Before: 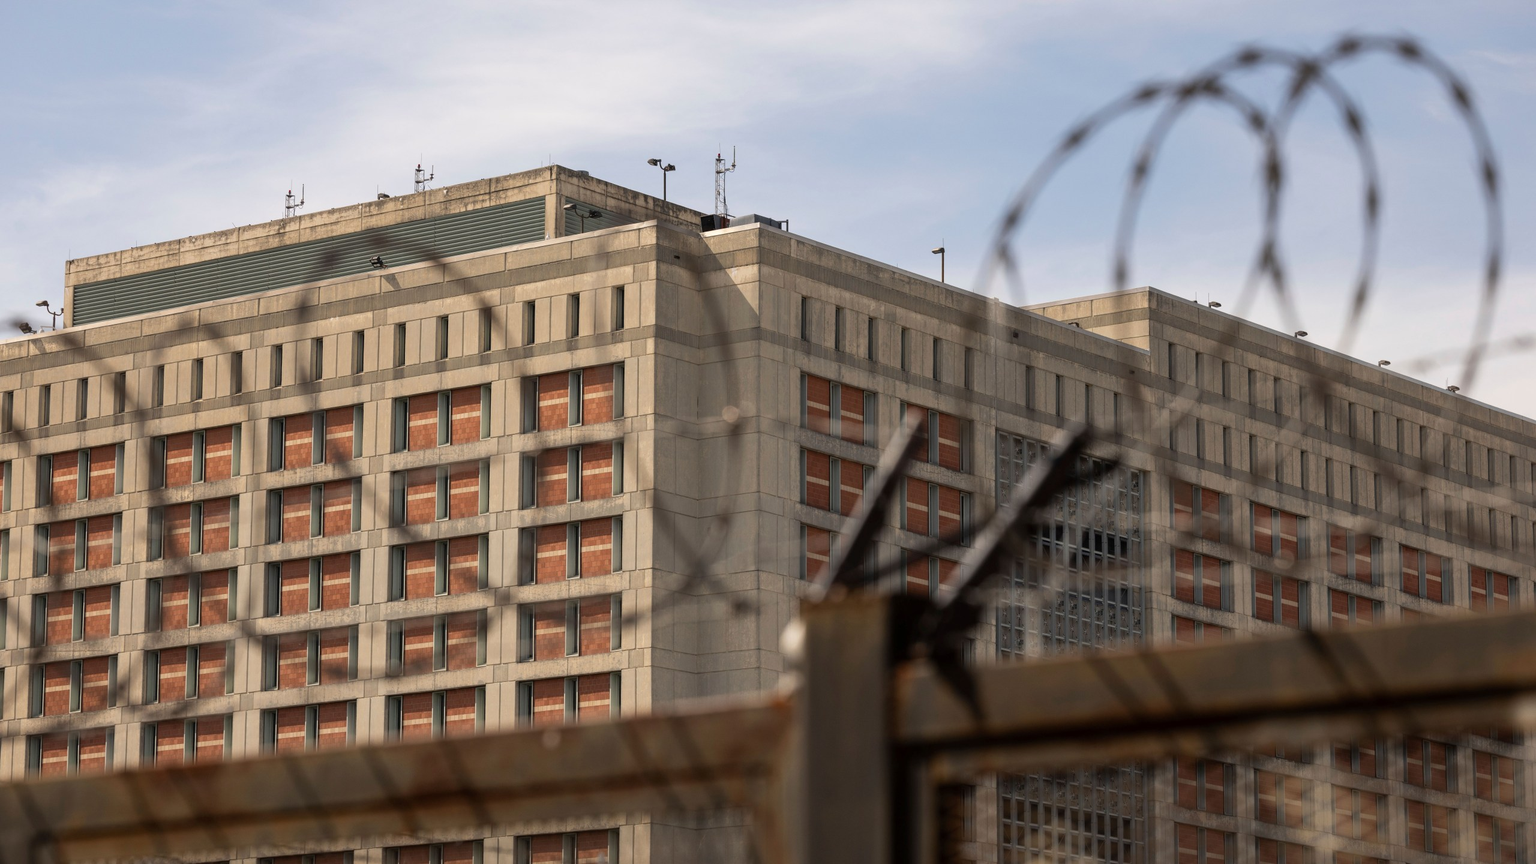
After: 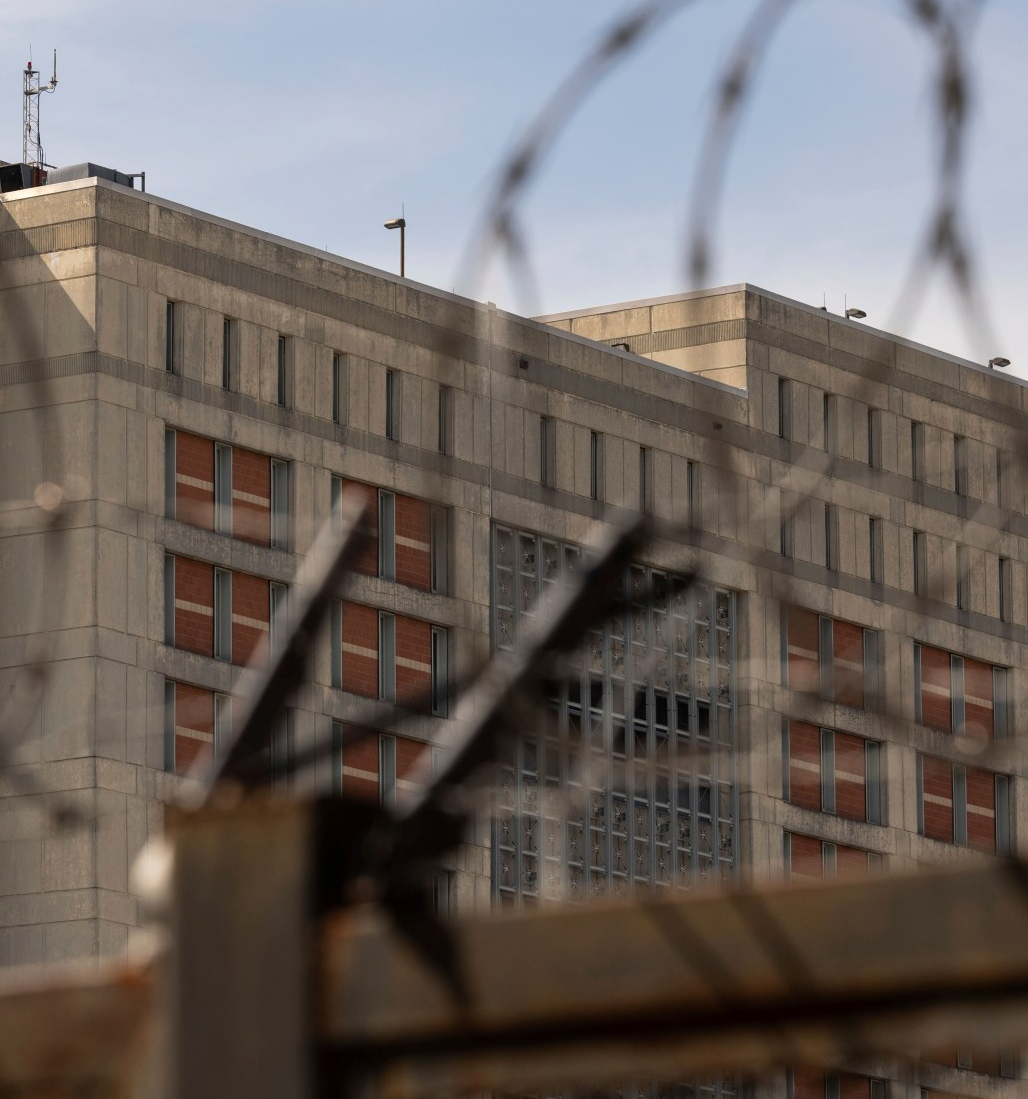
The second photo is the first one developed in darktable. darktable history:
crop: left 45.7%, top 13.536%, right 14.126%, bottom 9.969%
